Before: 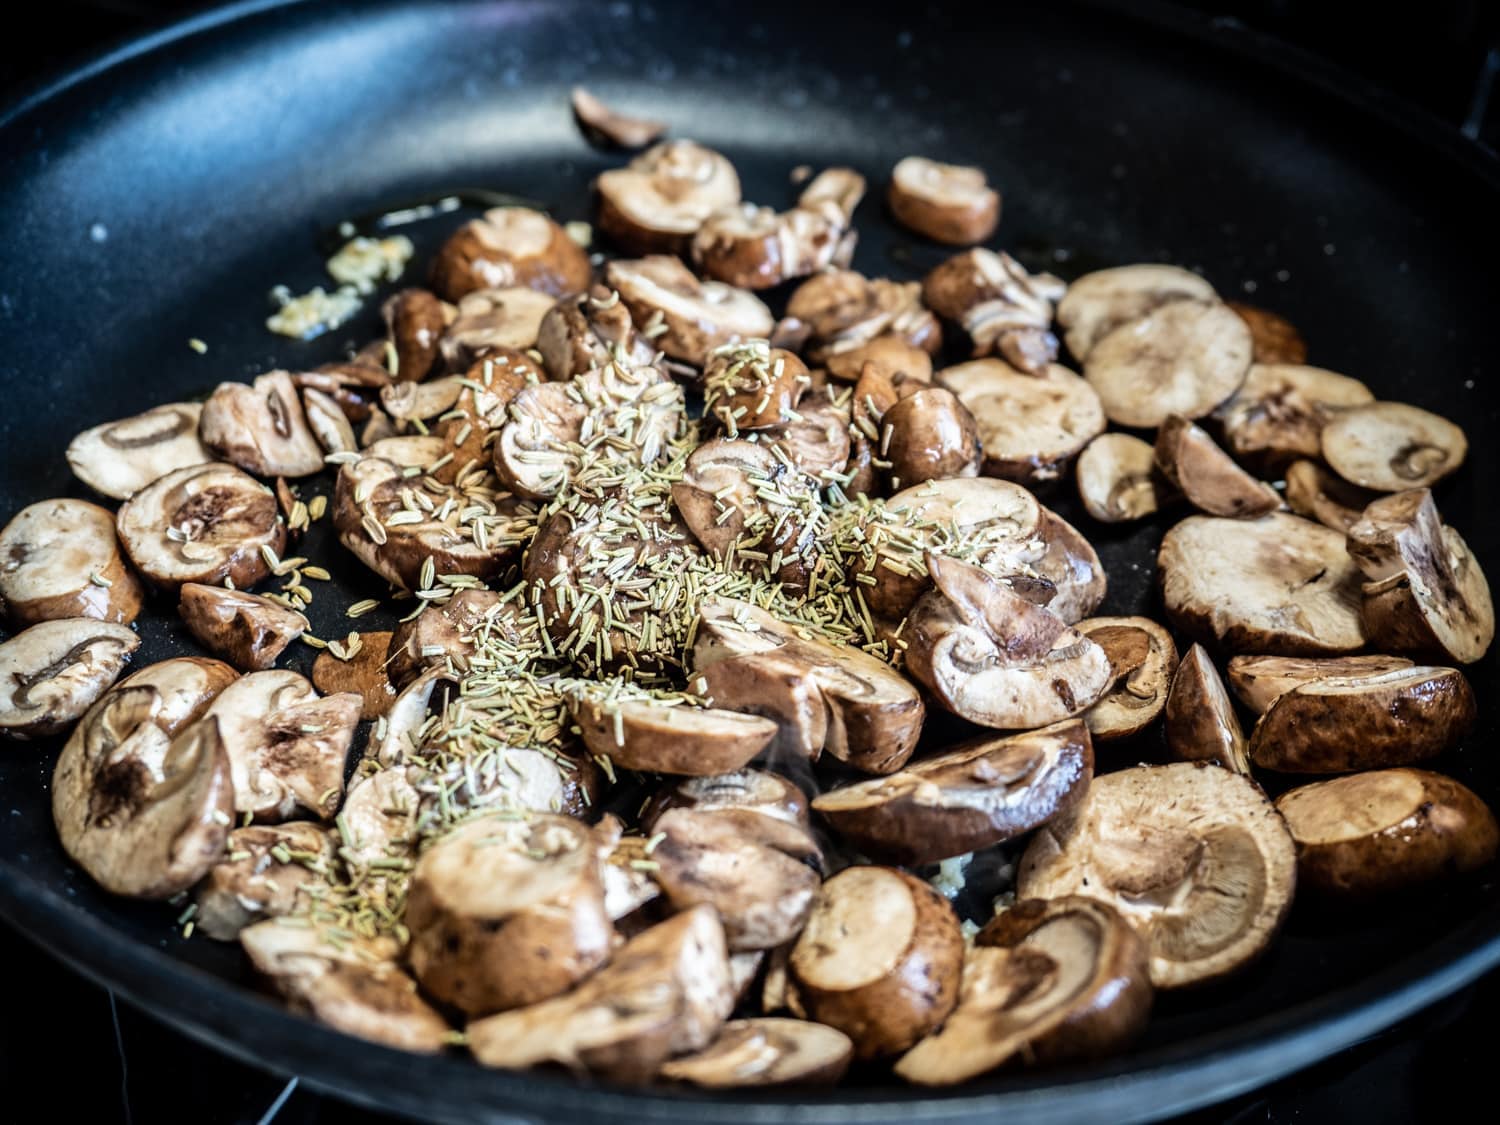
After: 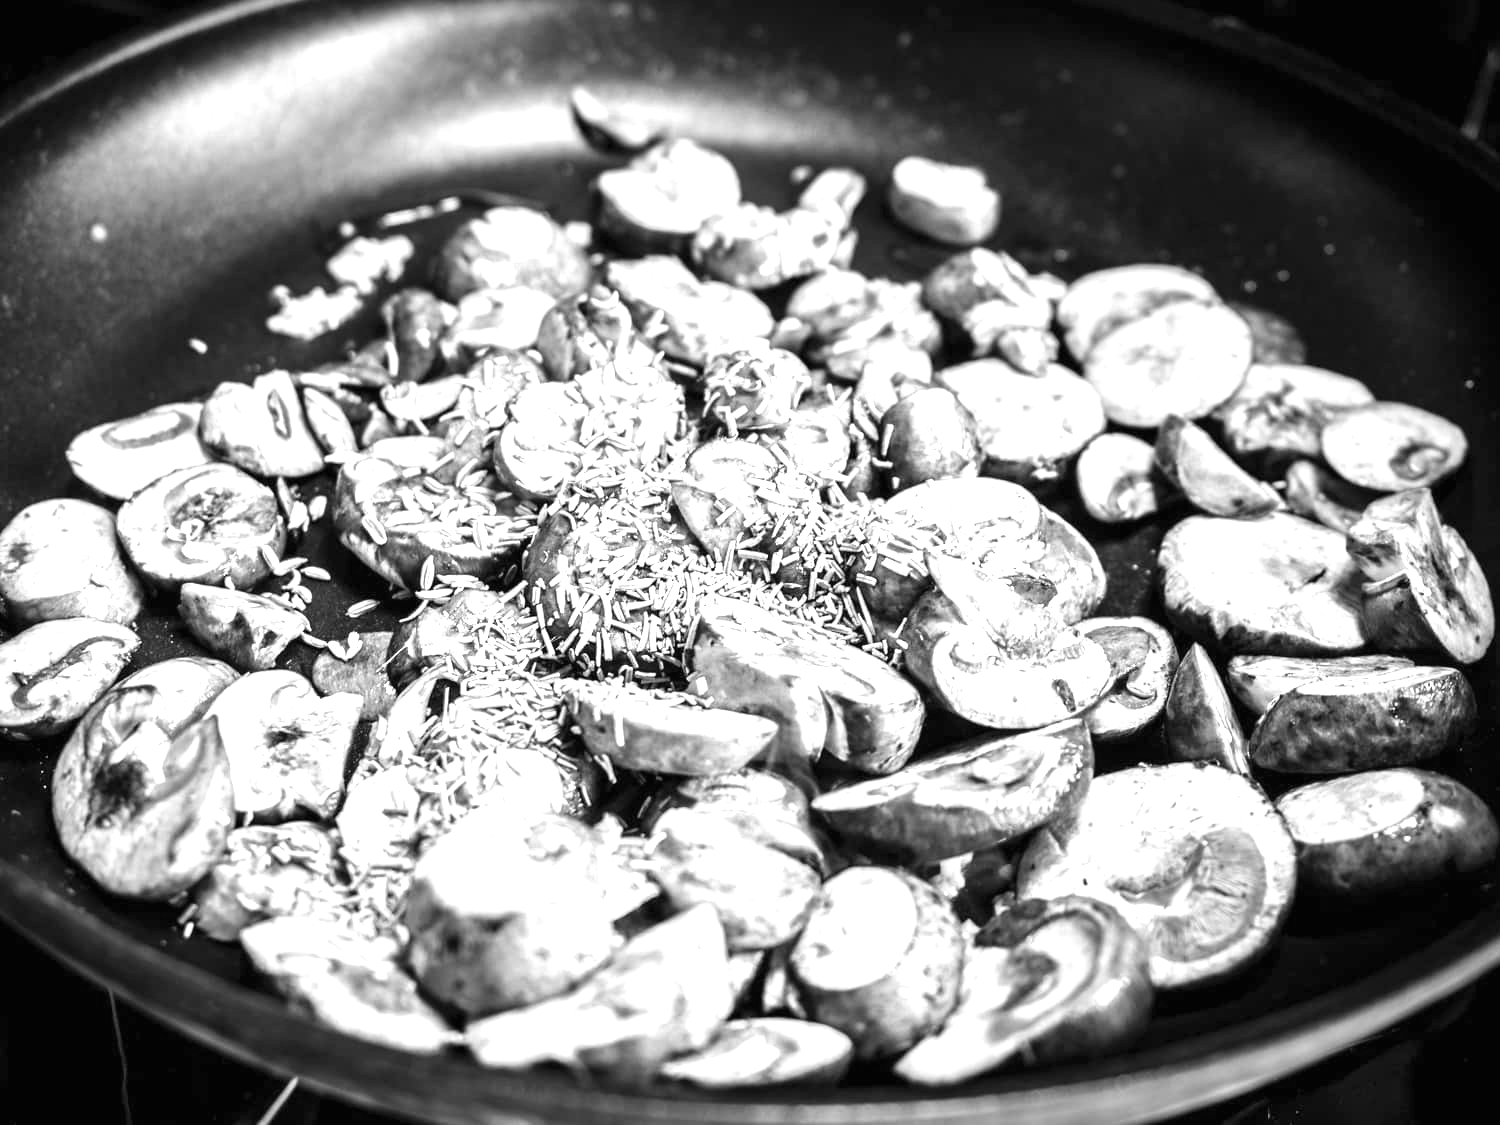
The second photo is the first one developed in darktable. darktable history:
contrast brightness saturation: contrast 0.05, brightness 0.06, saturation 0.01
exposure: black level correction 0, exposure 1.1 EV, compensate exposure bias true, compensate highlight preservation false
monochrome: a 32, b 64, size 2.3, highlights 1
color zones: curves: ch0 [(0, 0.65) (0.096, 0.644) (0.221, 0.539) (0.429, 0.5) (0.571, 0.5) (0.714, 0.5) (0.857, 0.5) (1, 0.65)]; ch1 [(0, 0.5) (0.143, 0.5) (0.257, -0.002) (0.429, 0.04) (0.571, -0.001) (0.714, -0.015) (0.857, 0.024) (1, 0.5)]
